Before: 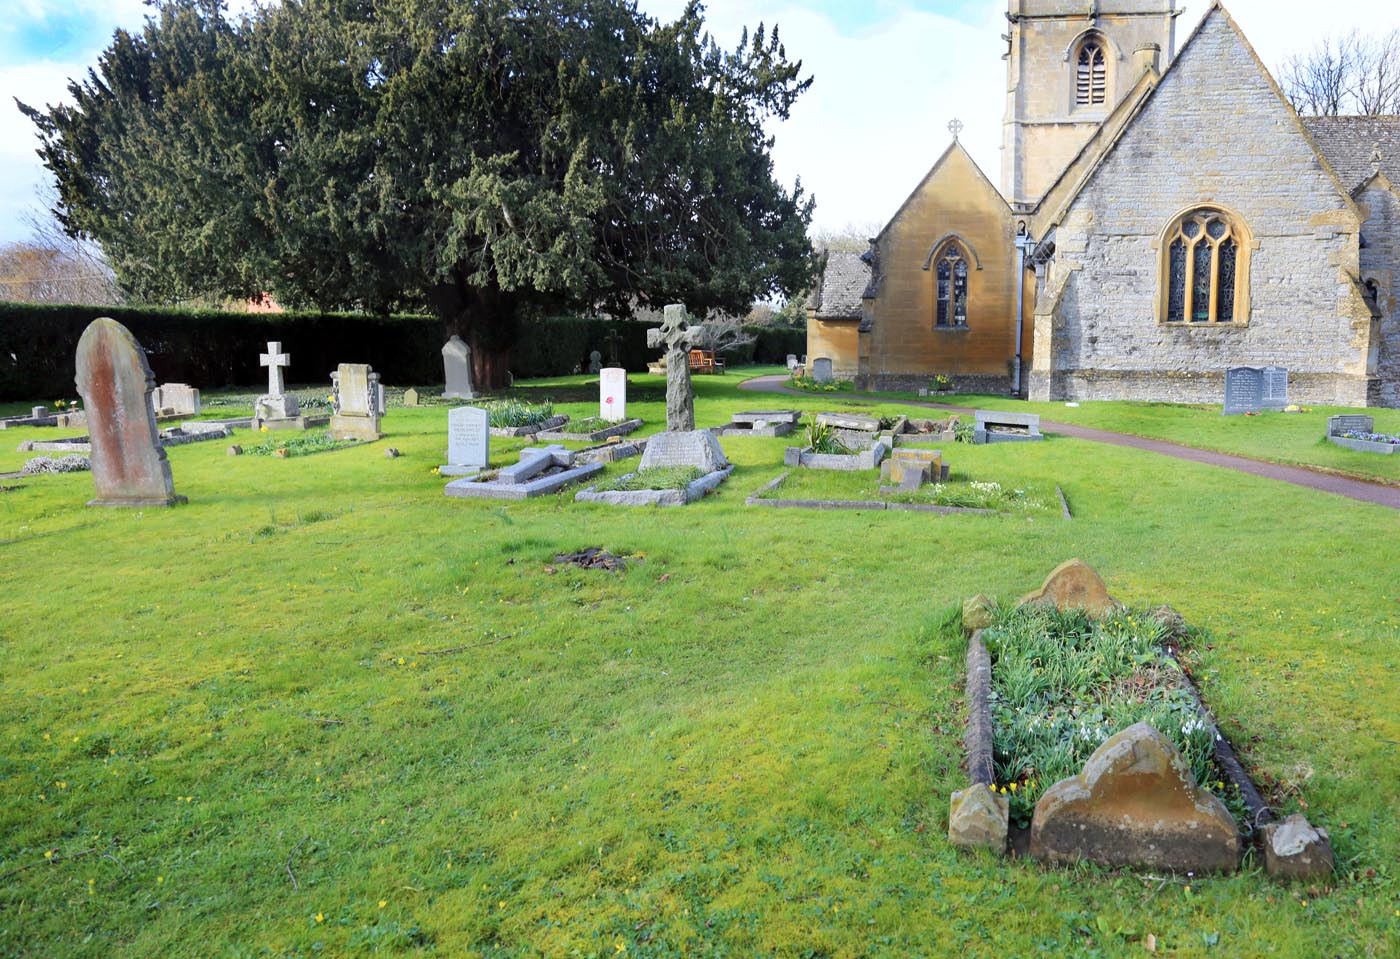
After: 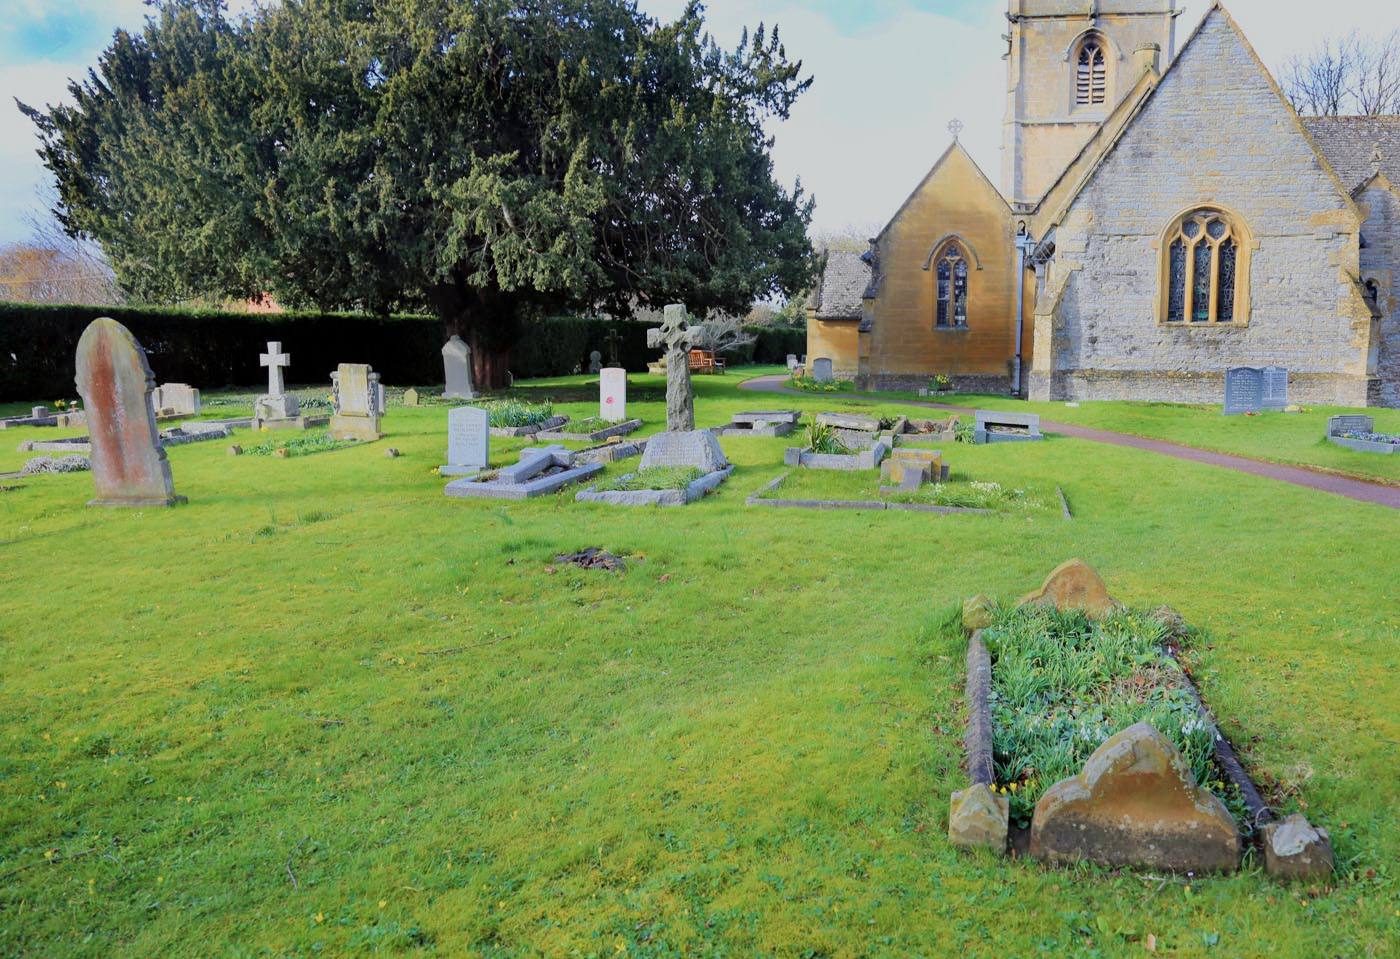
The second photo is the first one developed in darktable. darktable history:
filmic rgb: black relative exposure -13 EV, threshold 3 EV, target white luminance 85%, hardness 6.3, latitude 42.11%, contrast 0.858, shadows ↔ highlights balance 8.63%, color science v4 (2020), enable highlight reconstruction true
velvia: on, module defaults
